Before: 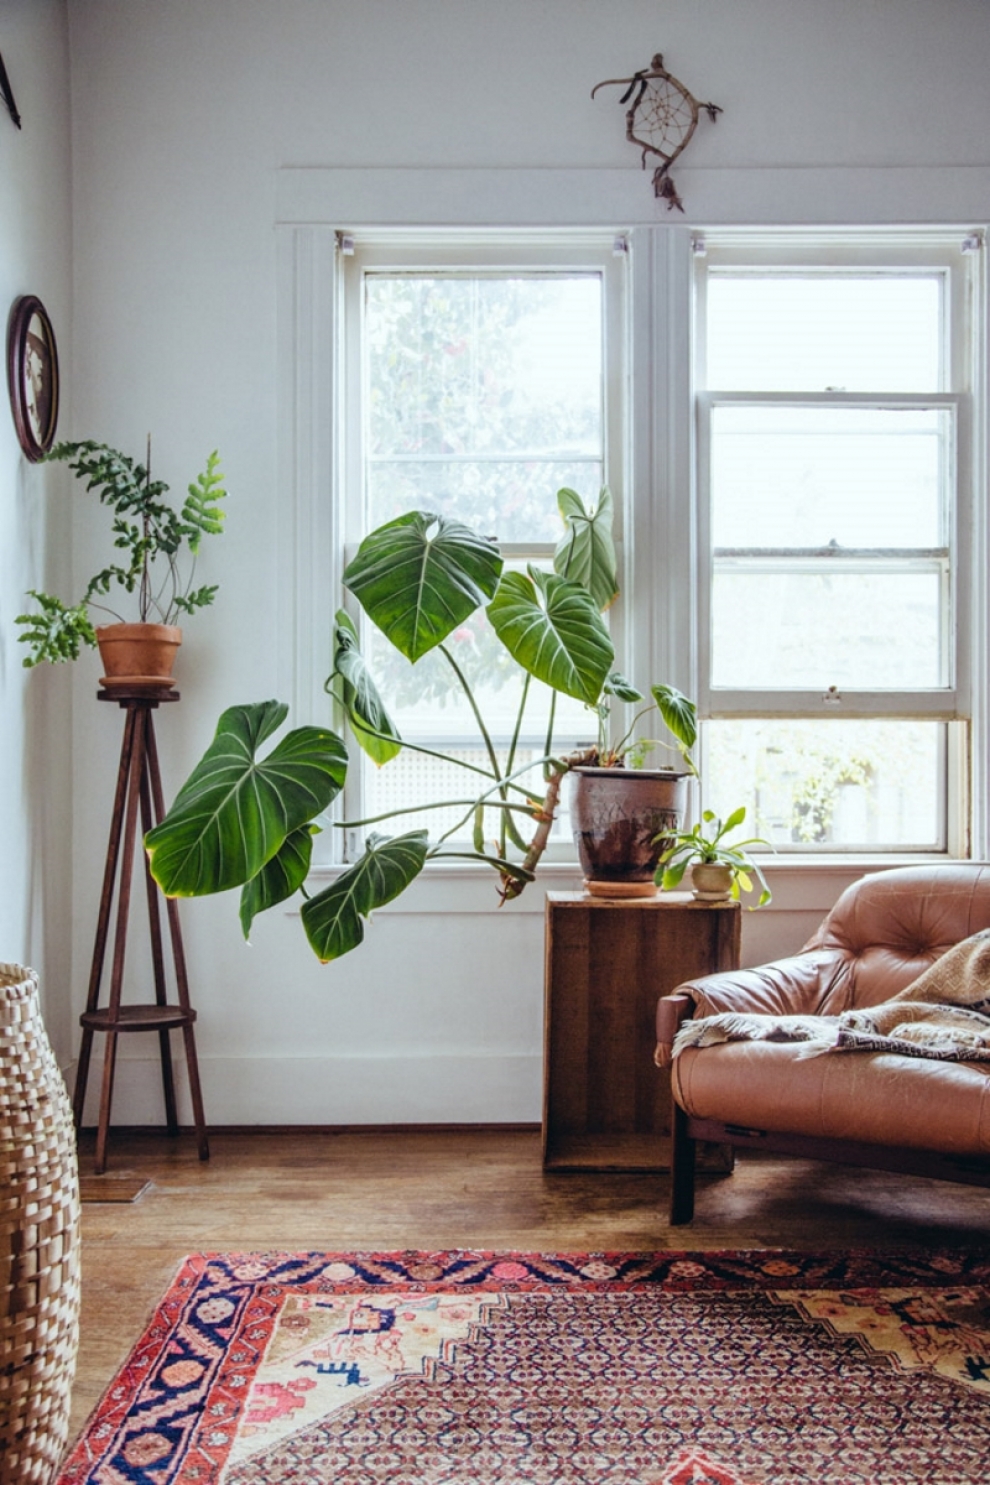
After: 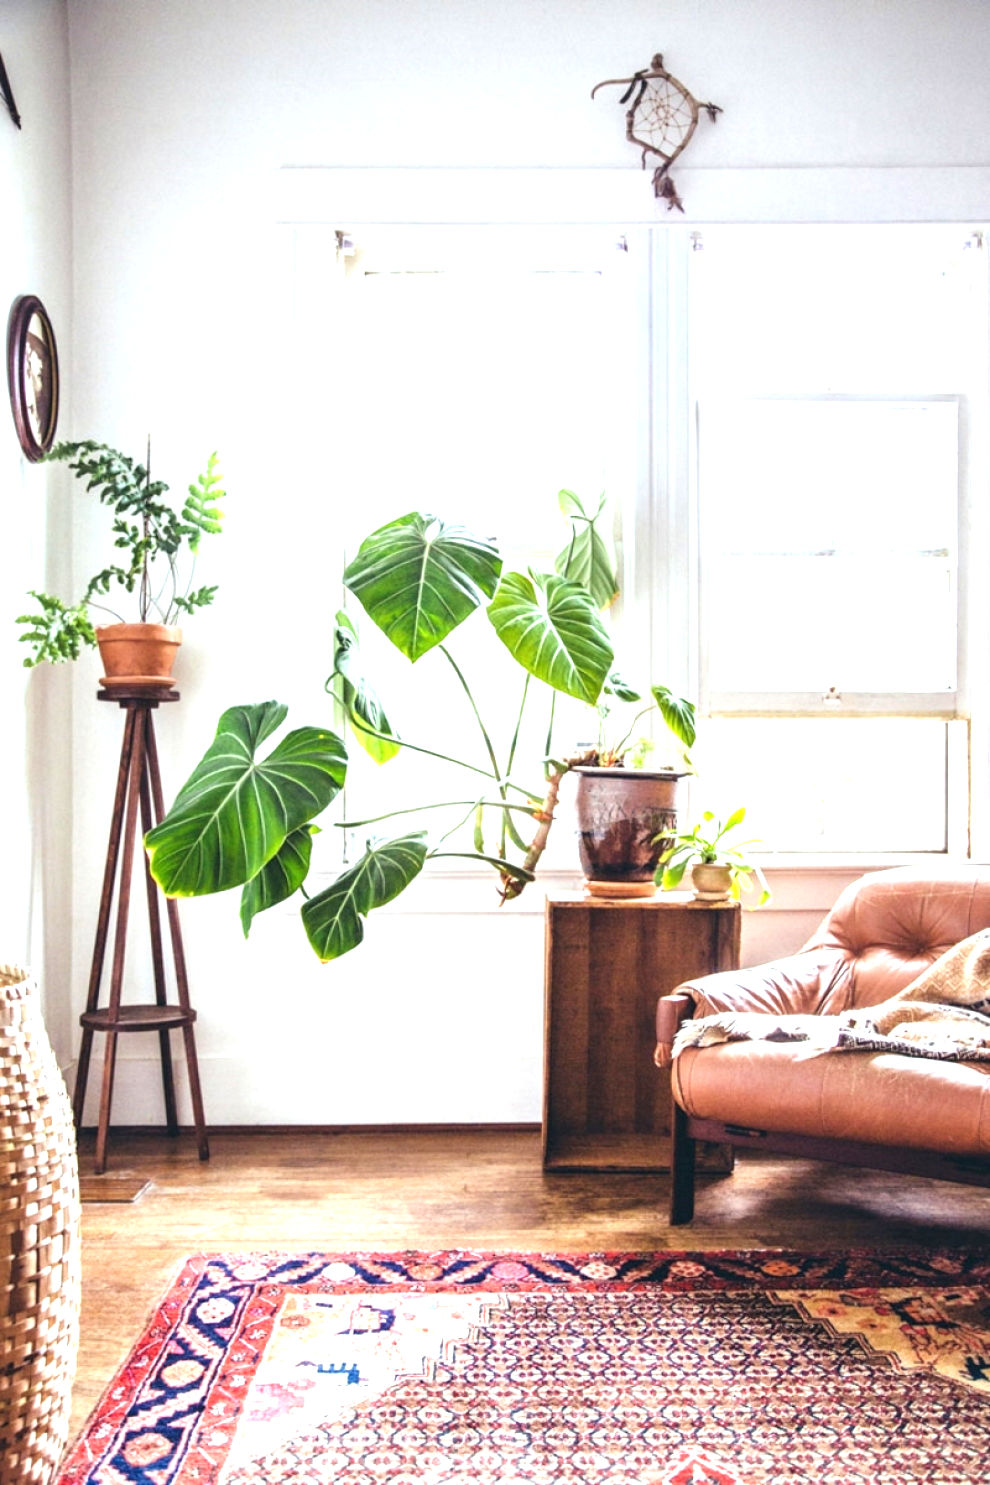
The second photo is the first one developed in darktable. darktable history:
exposure: black level correction 0, exposure 1.469 EV, compensate highlight preservation false
